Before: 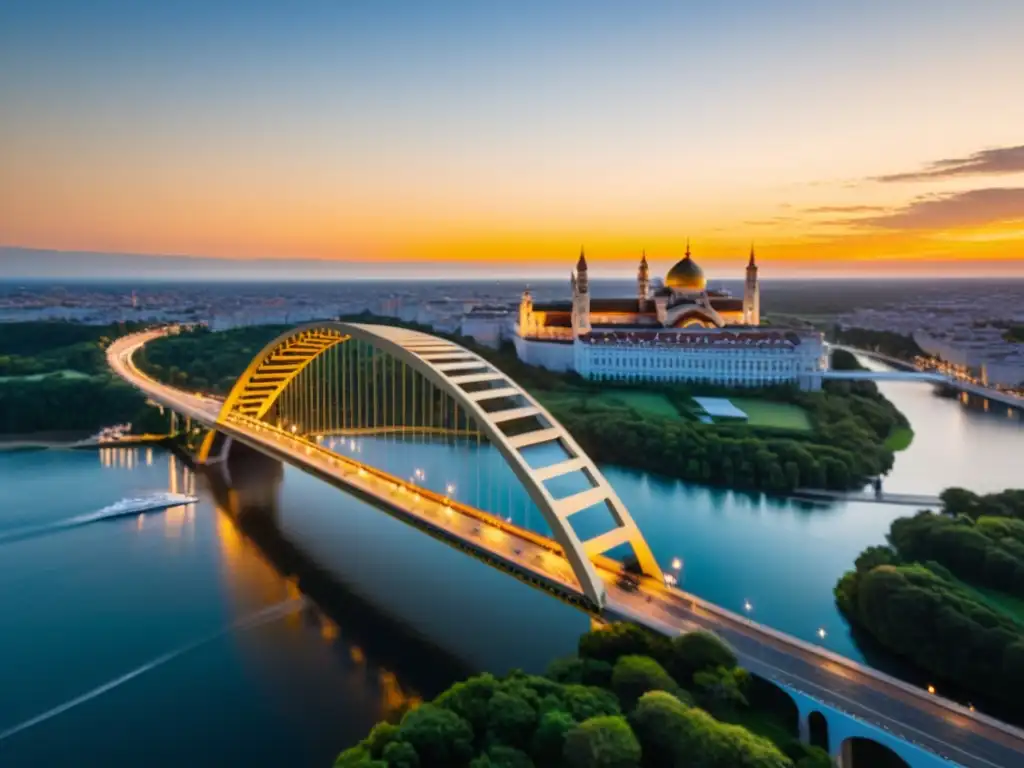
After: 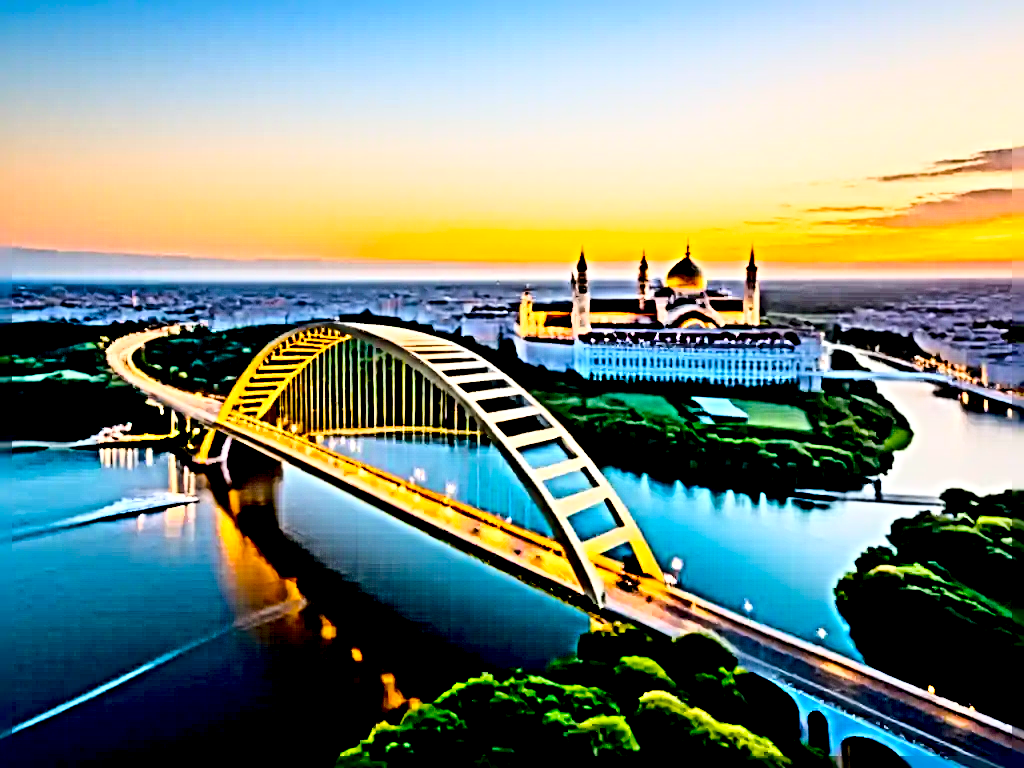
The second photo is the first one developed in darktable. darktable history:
exposure: black level correction 0.032, exposure 0.304 EV, compensate highlight preservation false
base curve: curves: ch0 [(0, 0) (0.028, 0.03) (0.121, 0.232) (0.46, 0.748) (0.859, 0.968) (1, 1)]
sharpen: radius 6.256, amount 1.808, threshold 0.246
color balance rgb: perceptual saturation grading › global saturation 17.446%, contrast -9.964%
